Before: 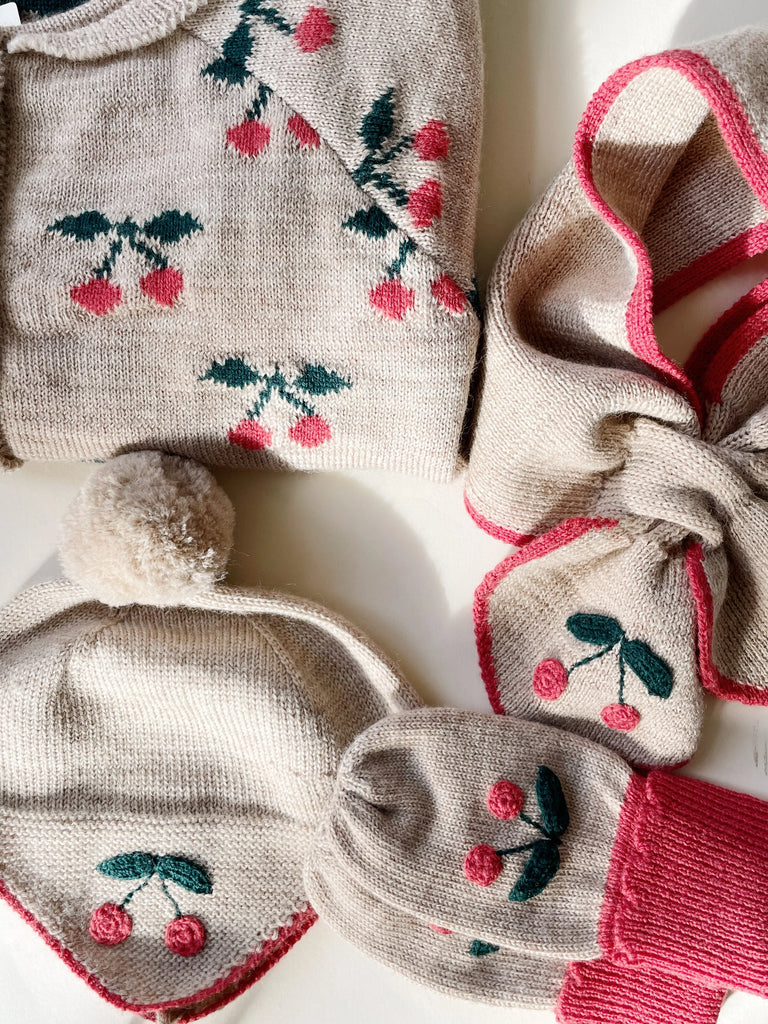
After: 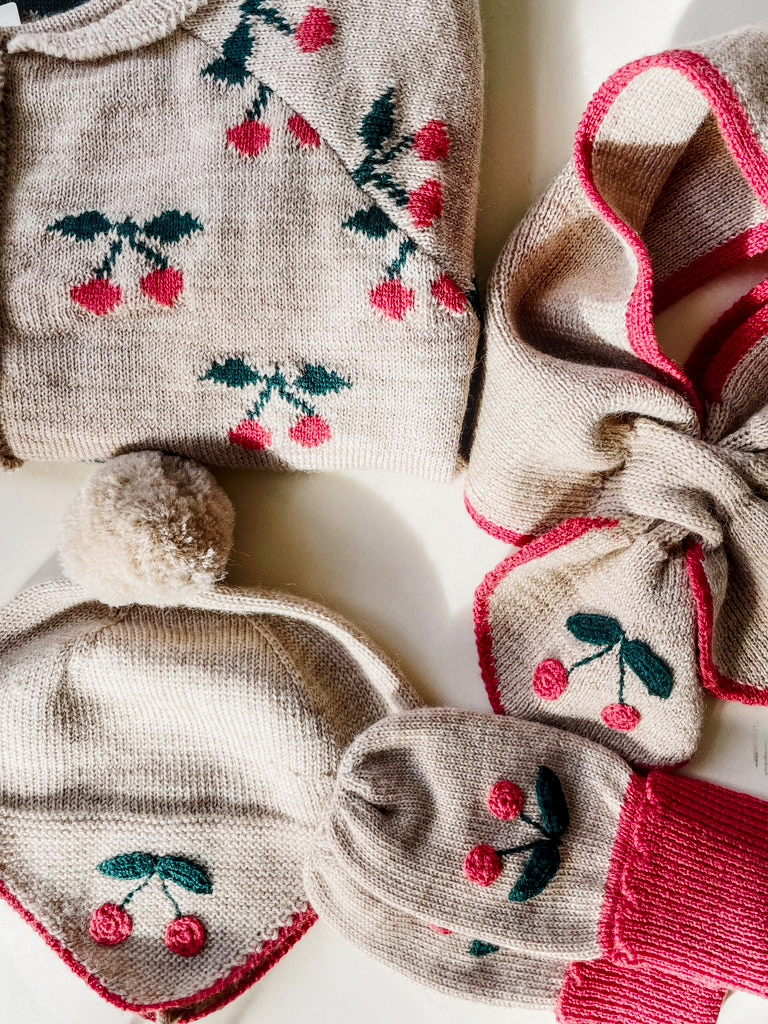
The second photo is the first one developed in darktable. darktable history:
color balance rgb: perceptual saturation grading › global saturation 0.456%, global vibrance 20%
local contrast: on, module defaults
base curve: curves: ch0 [(0, 0) (0.303, 0.277) (1, 1)], preserve colors none
tone curve: curves: ch0 [(0, 0) (0.087, 0.054) (0.281, 0.245) (0.506, 0.526) (0.8, 0.824) (0.994, 0.955)]; ch1 [(0, 0) (0.27, 0.195) (0.406, 0.435) (0.452, 0.474) (0.495, 0.5) (0.514, 0.508) (0.563, 0.584) (0.654, 0.689) (1, 1)]; ch2 [(0, 0) (0.269, 0.299) (0.459, 0.441) (0.498, 0.499) (0.523, 0.52) (0.551, 0.549) (0.633, 0.625) (0.659, 0.681) (0.718, 0.764) (1, 1)], preserve colors none
